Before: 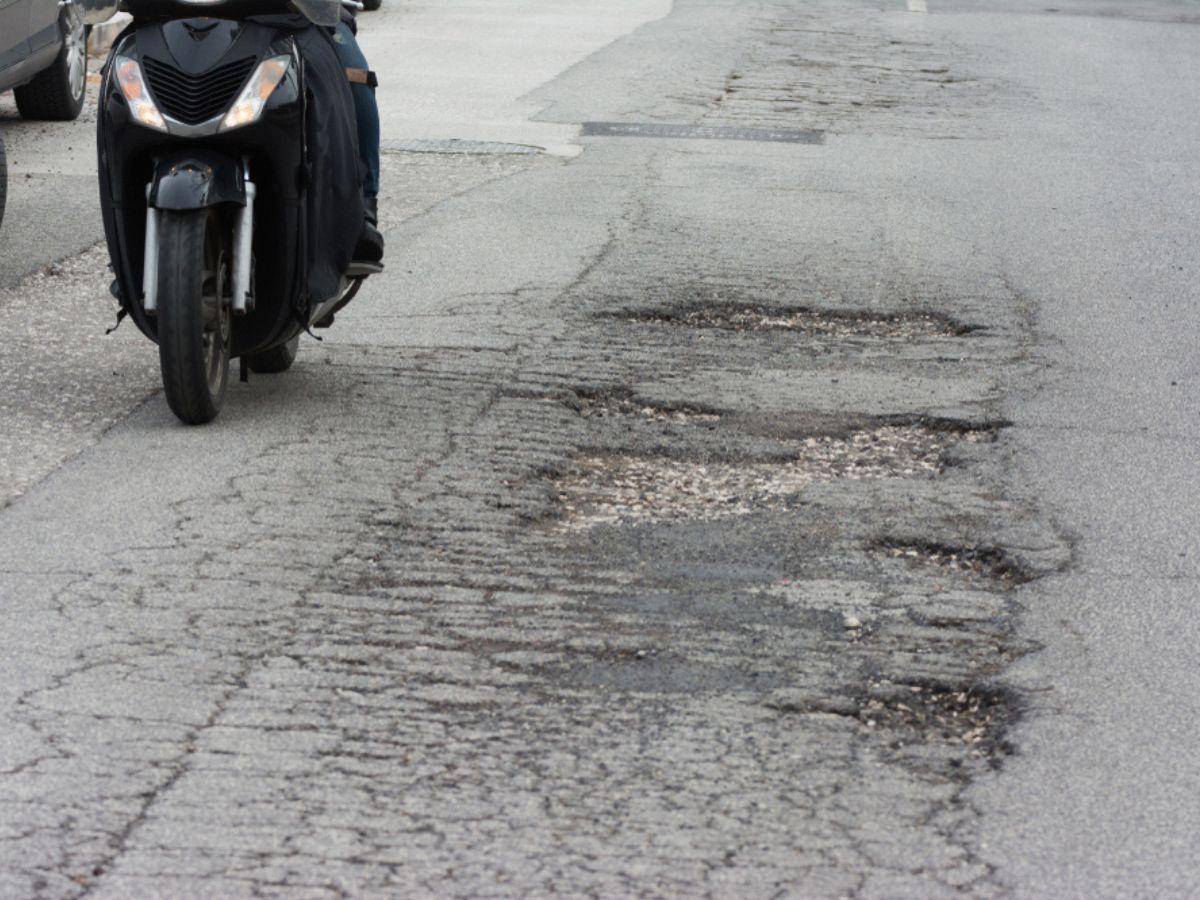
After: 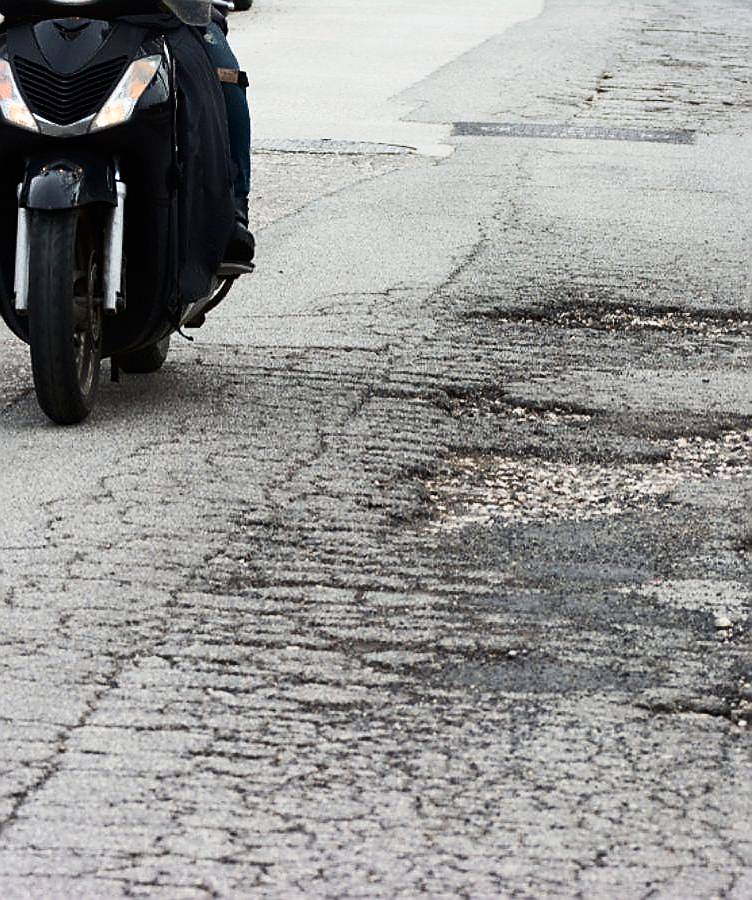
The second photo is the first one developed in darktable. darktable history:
crop: left 10.763%, right 26.561%
contrast brightness saturation: contrast 0.28
sharpen: radius 1.354, amount 1.246, threshold 0.697
